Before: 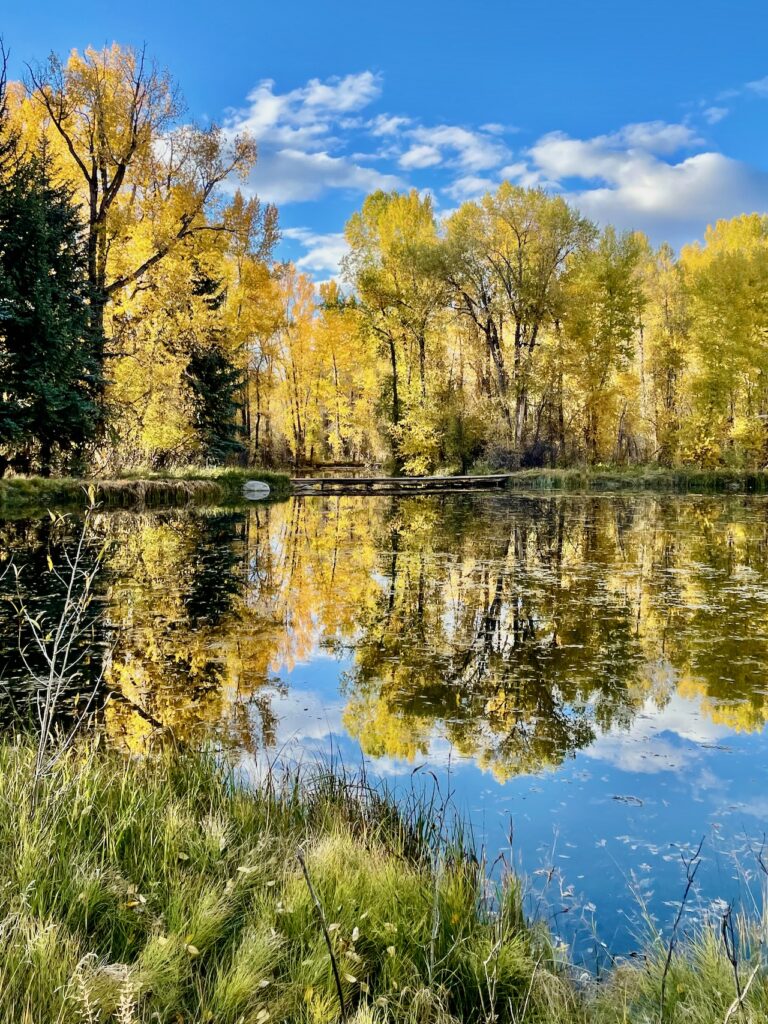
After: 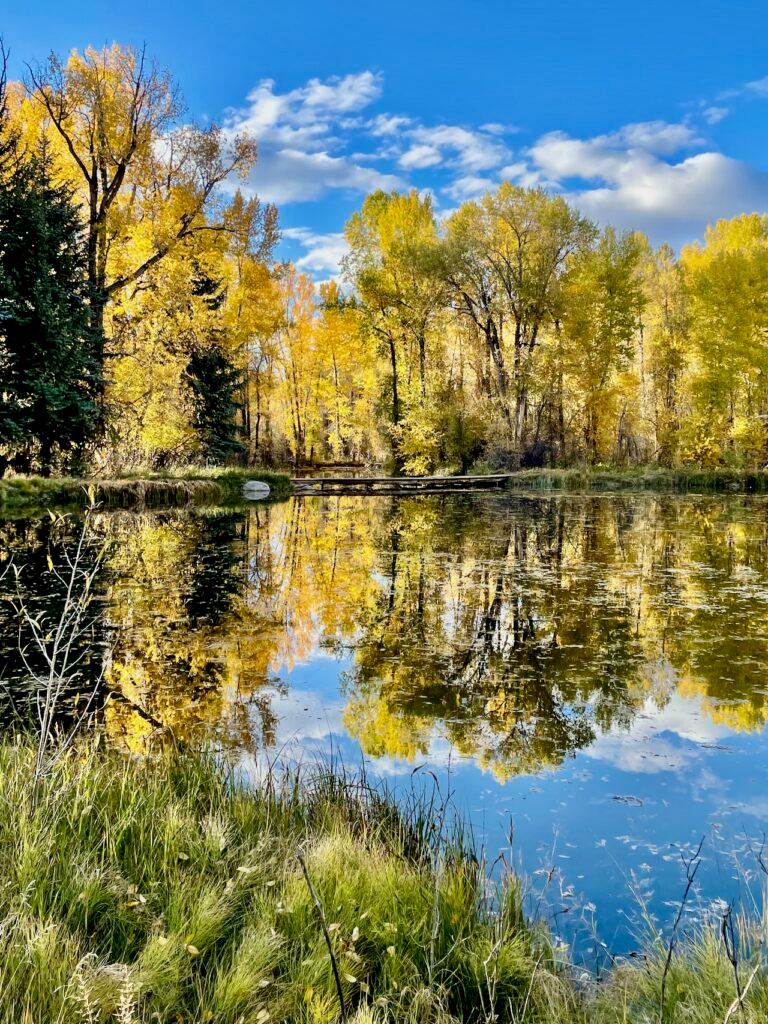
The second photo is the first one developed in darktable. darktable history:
white balance: red 1, blue 1
shadows and highlights: low approximation 0.01, soften with gaussian
